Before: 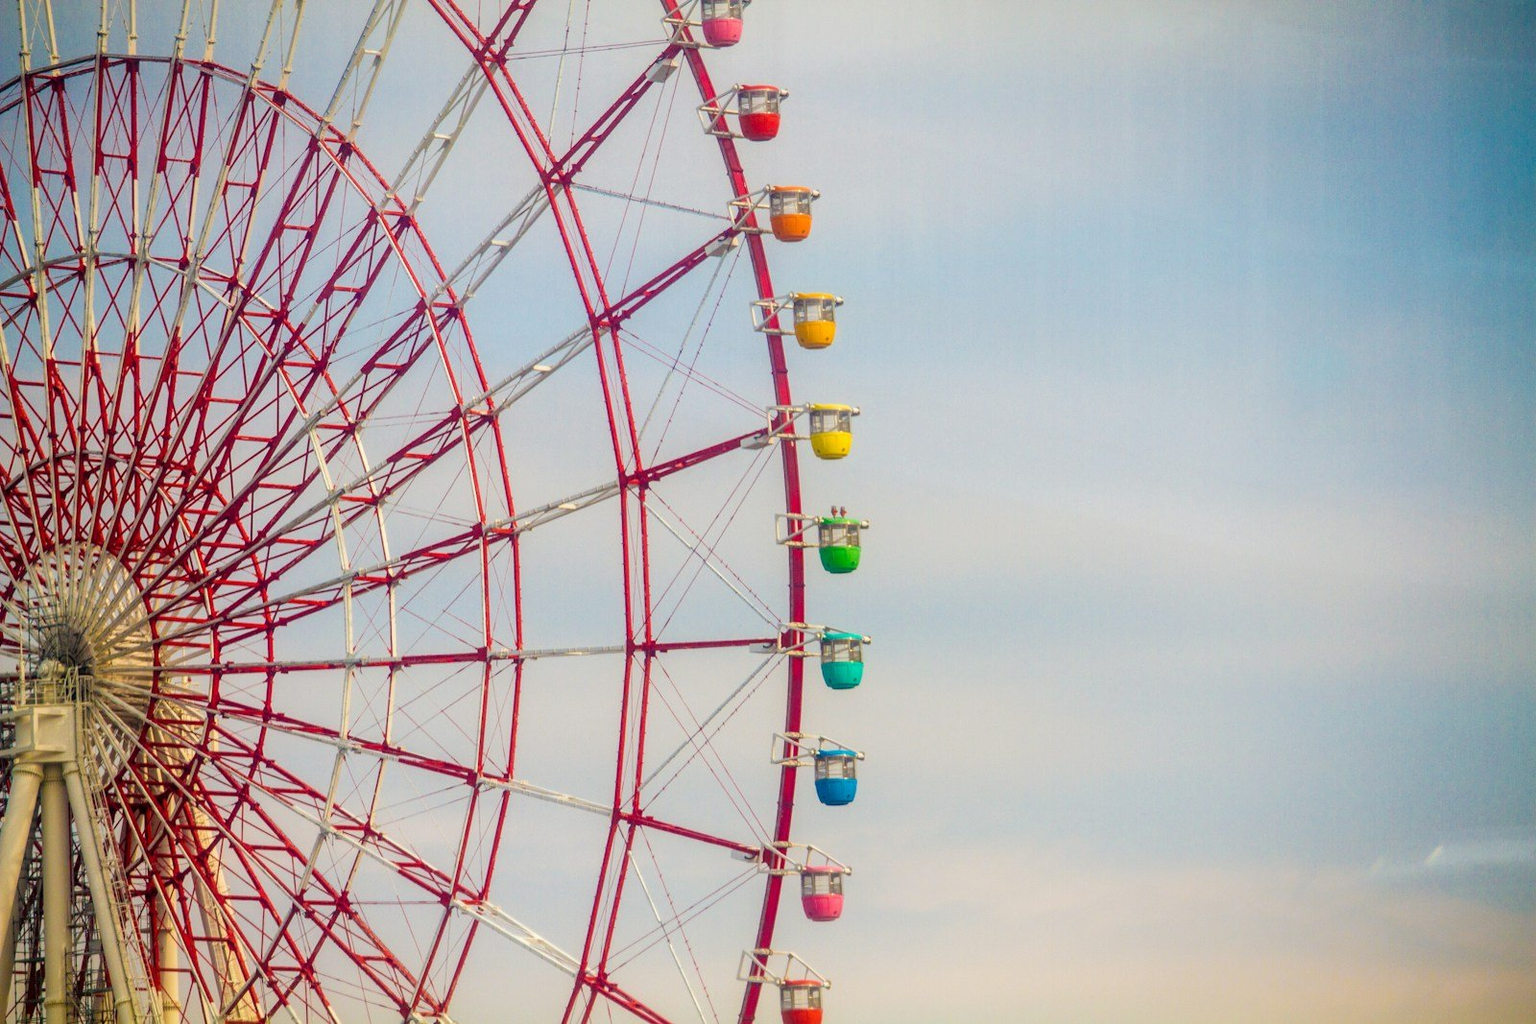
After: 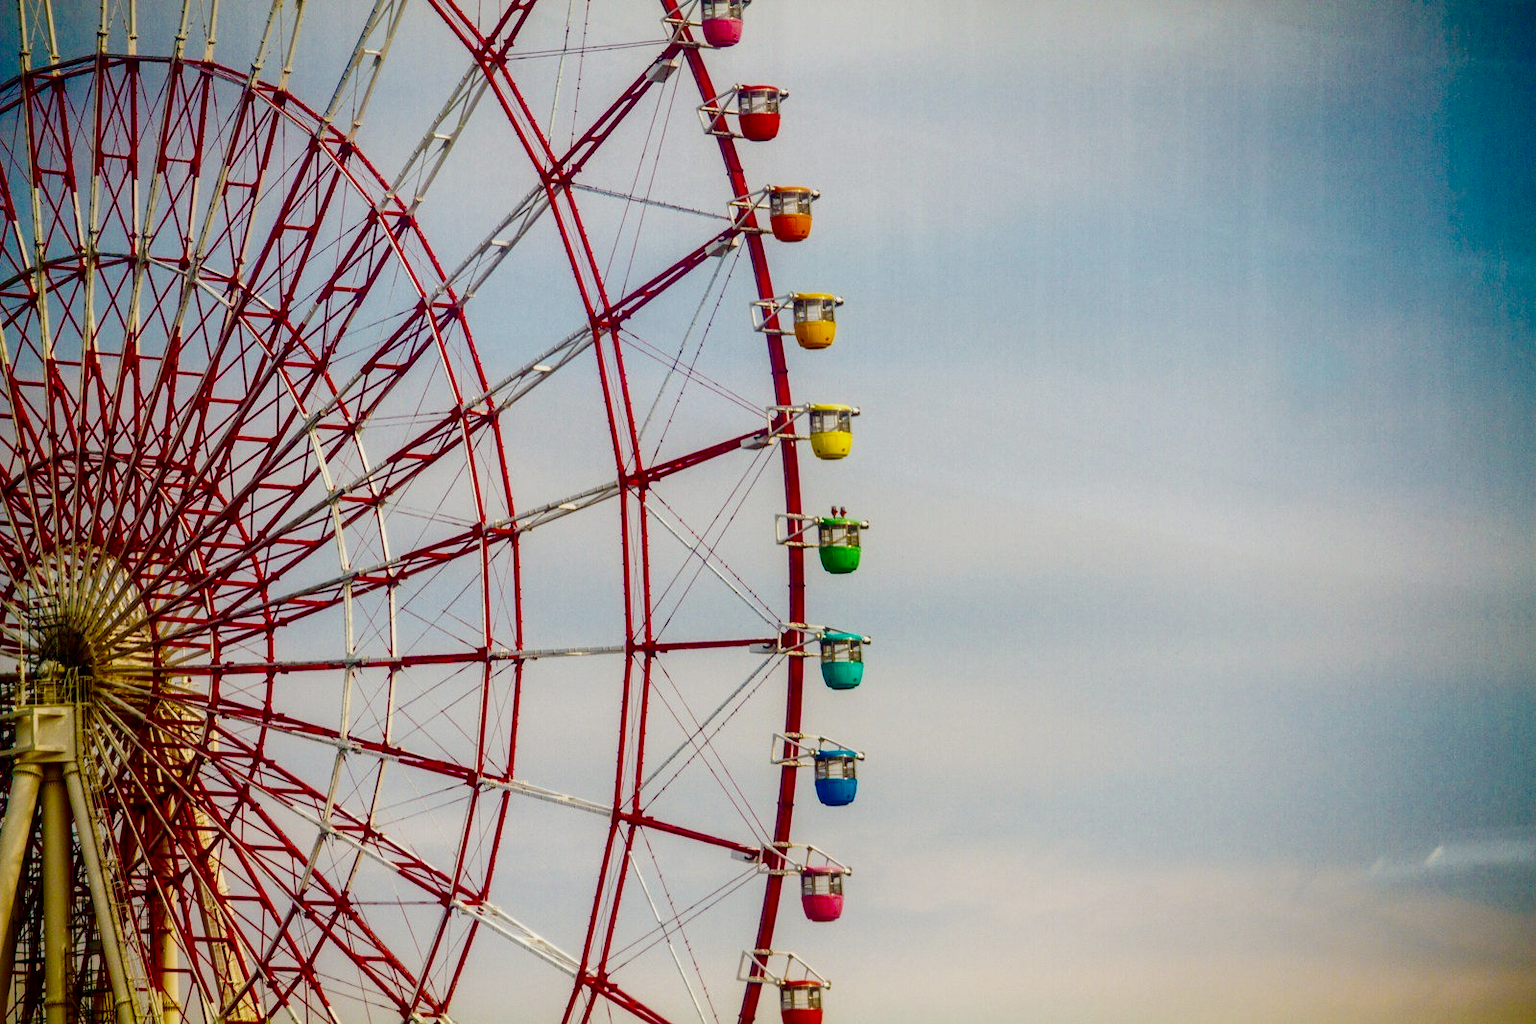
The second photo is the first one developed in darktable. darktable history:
contrast brightness saturation: contrast 0.088, brightness -0.602, saturation 0.166
exposure: black level correction 0.001, exposure -0.198 EV, compensate highlight preservation false
base curve: curves: ch0 [(0, 0) (0.036, 0.025) (0.121, 0.166) (0.206, 0.329) (0.605, 0.79) (1, 1)], preserve colors none
